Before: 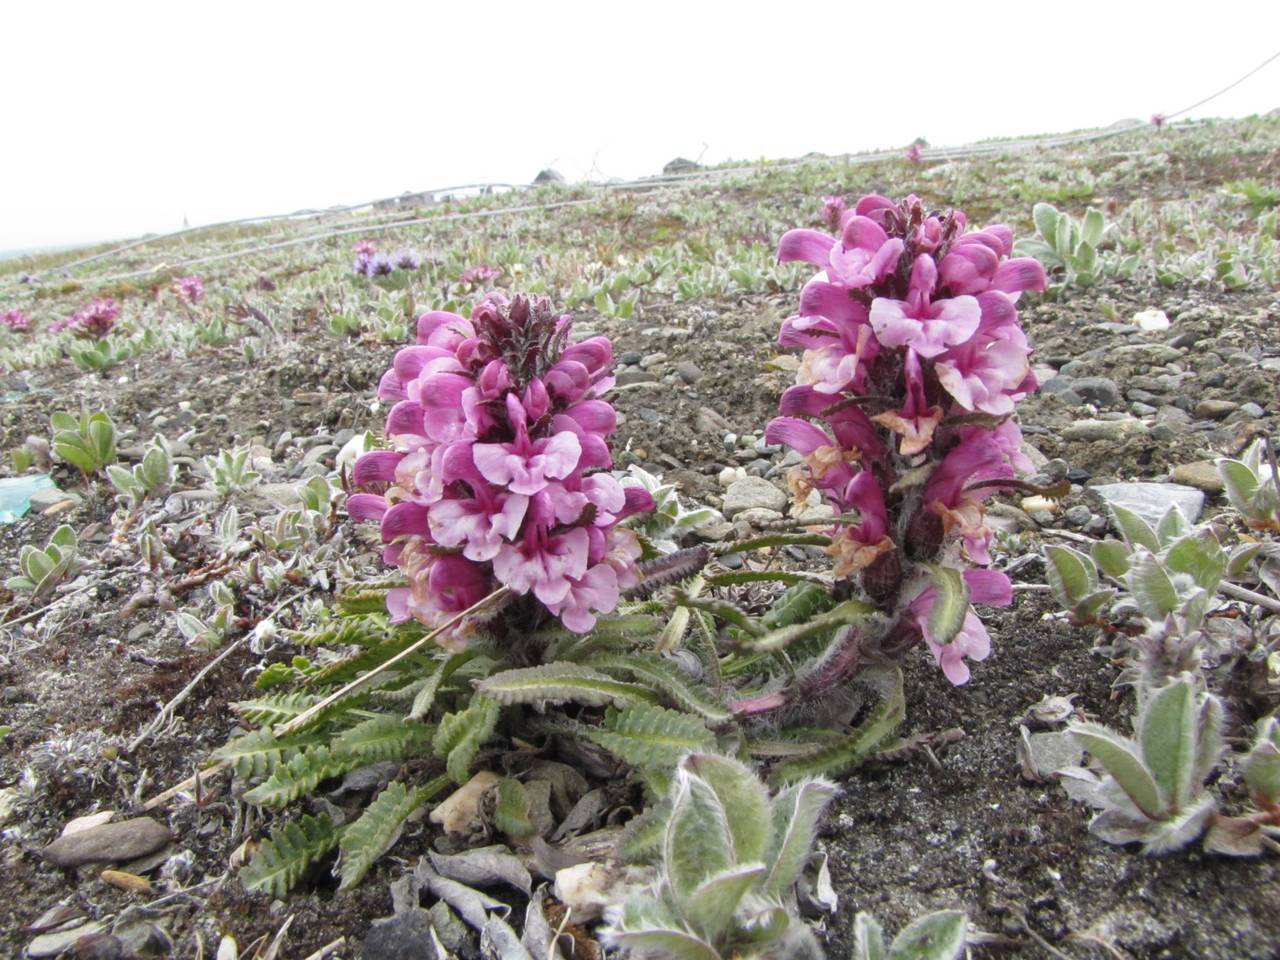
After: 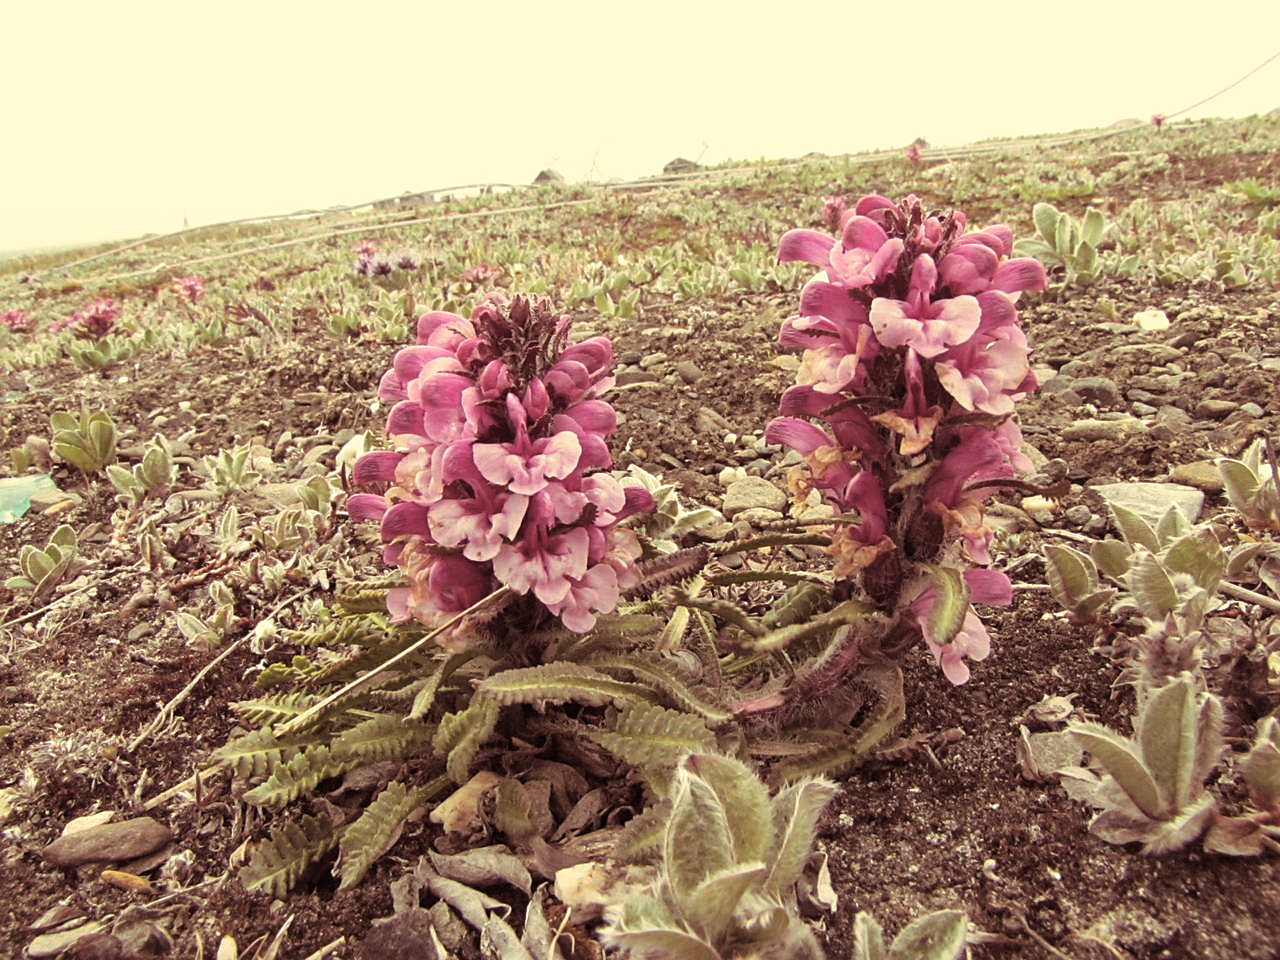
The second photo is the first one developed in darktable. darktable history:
split-toning: on, module defaults
white balance: red 1.08, blue 0.791
sharpen: on, module defaults
